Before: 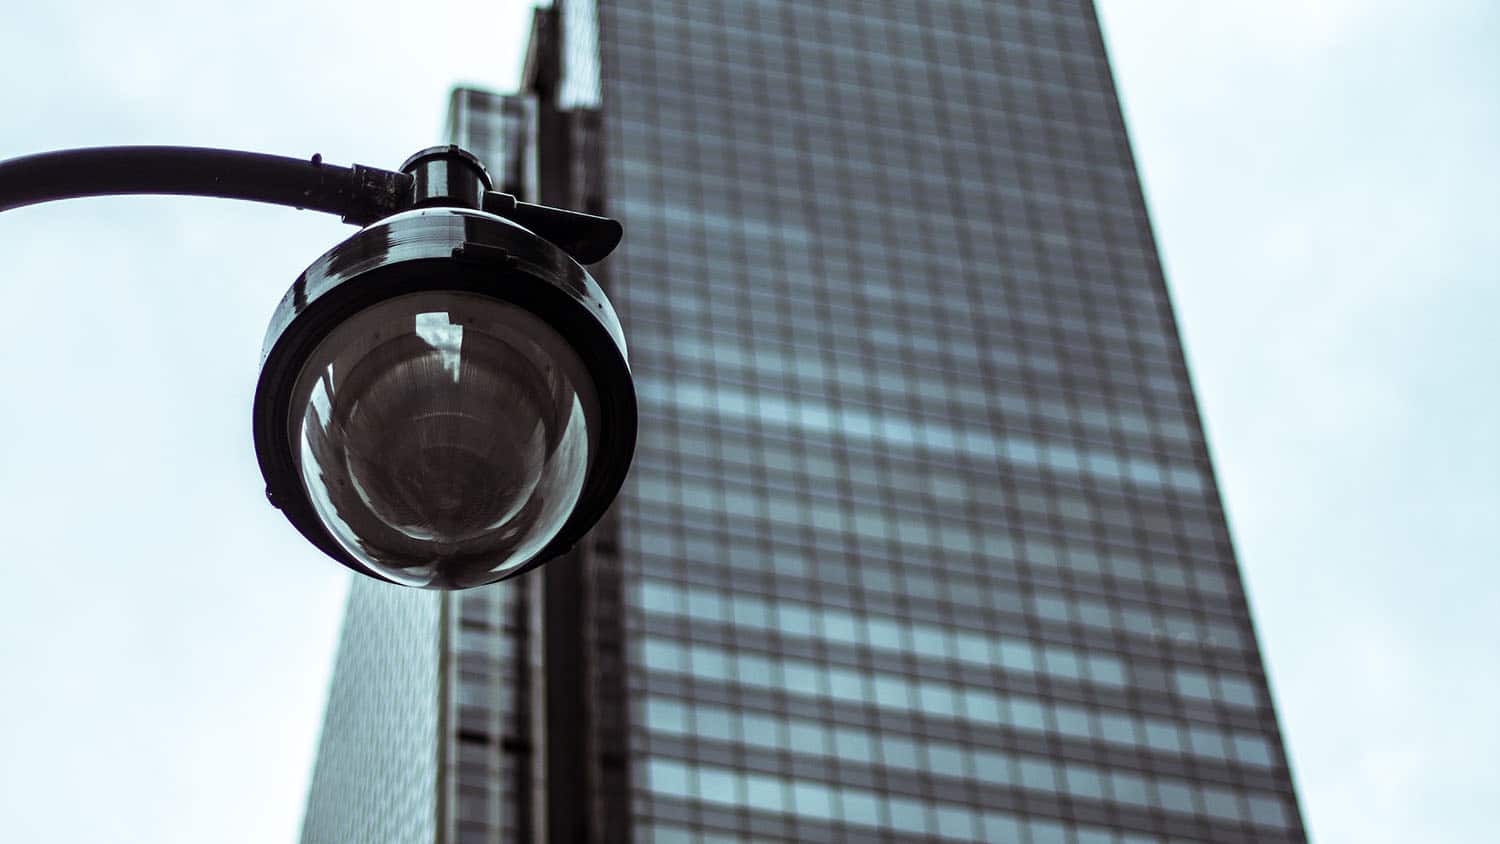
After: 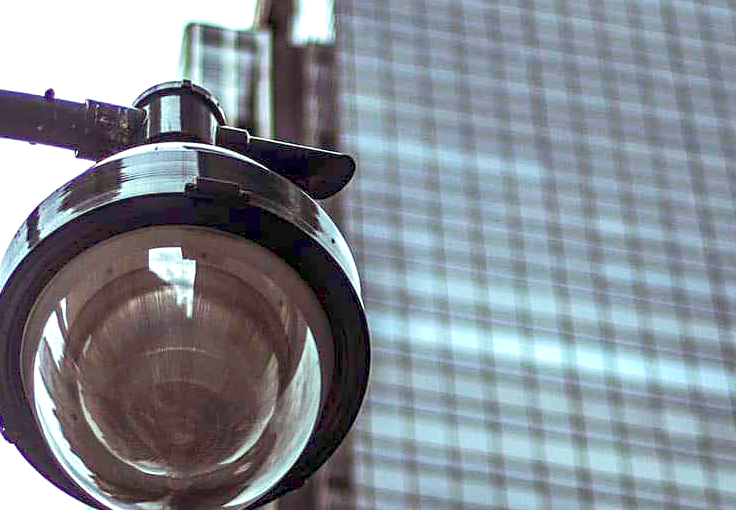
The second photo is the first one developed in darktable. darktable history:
shadows and highlights: shadows 31.6, highlights -31.85, highlights color adjustment 77.81%, soften with gaussian
tone equalizer: mask exposure compensation -0.492 EV
crop: left 17.842%, top 7.729%, right 33.088%, bottom 31.735%
local contrast: on, module defaults
color balance rgb: shadows lift › chroma 0.895%, shadows lift › hue 114.44°, power › hue 174.95°, highlights gain › chroma 1.655%, highlights gain › hue 55.31°, perceptual saturation grading › global saturation 20%, perceptual saturation grading › highlights -14.088%, perceptual saturation grading › shadows 49.584%, perceptual brilliance grading › global brilliance 30.684%, perceptual brilliance grading › highlights 11.824%, perceptual brilliance grading › mid-tones 24.078%, contrast -29.993%
sharpen: amount 0.212
